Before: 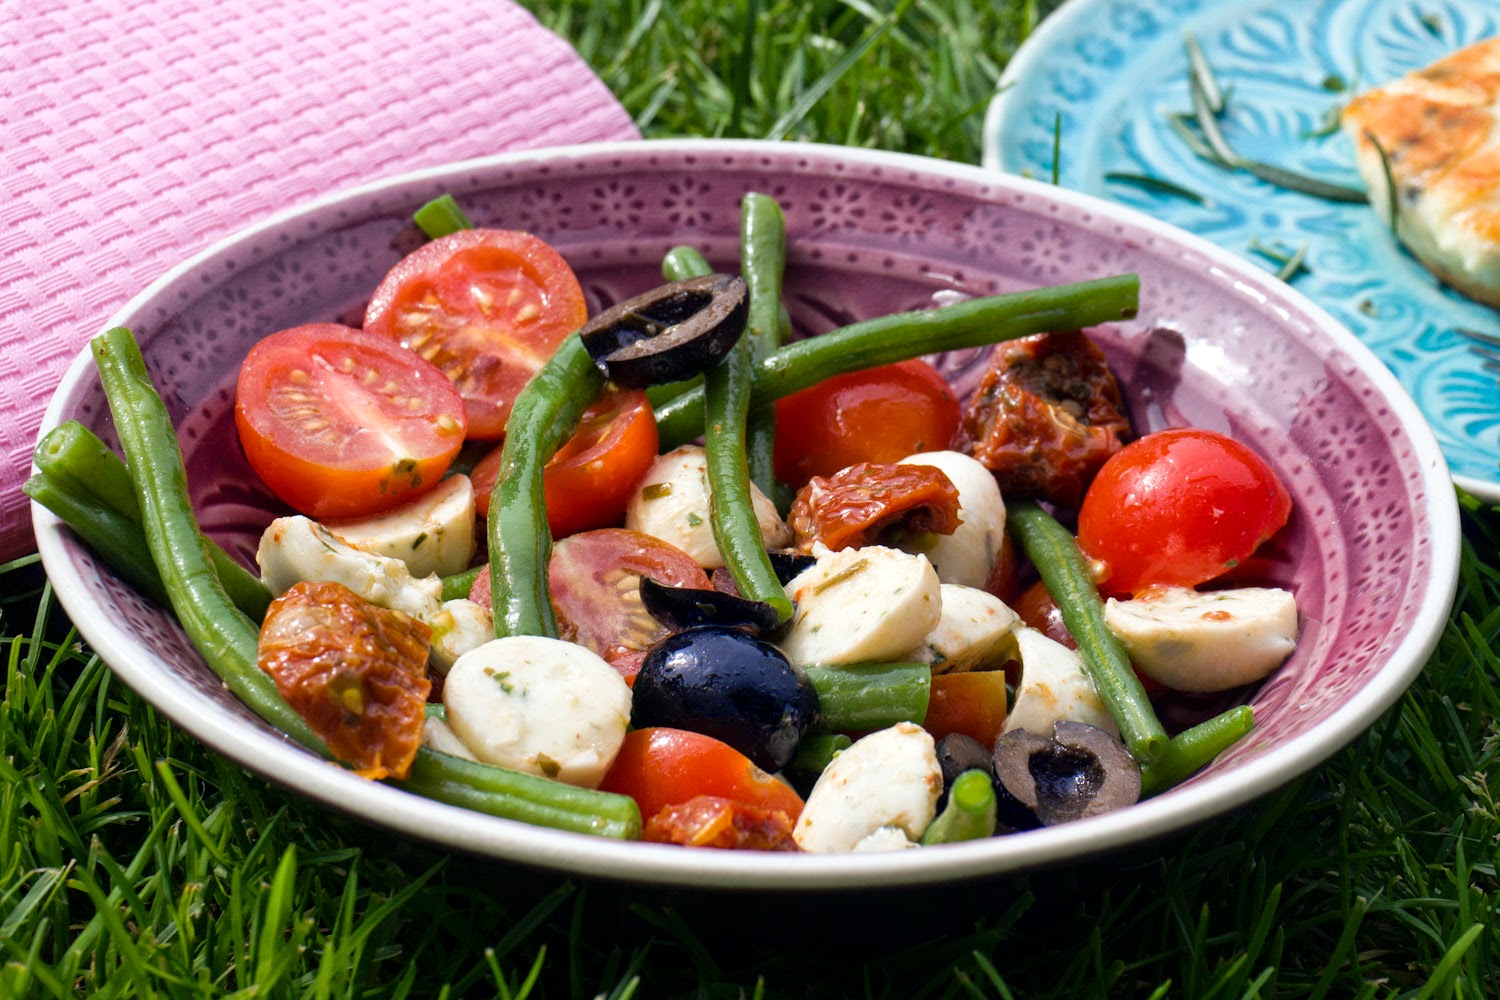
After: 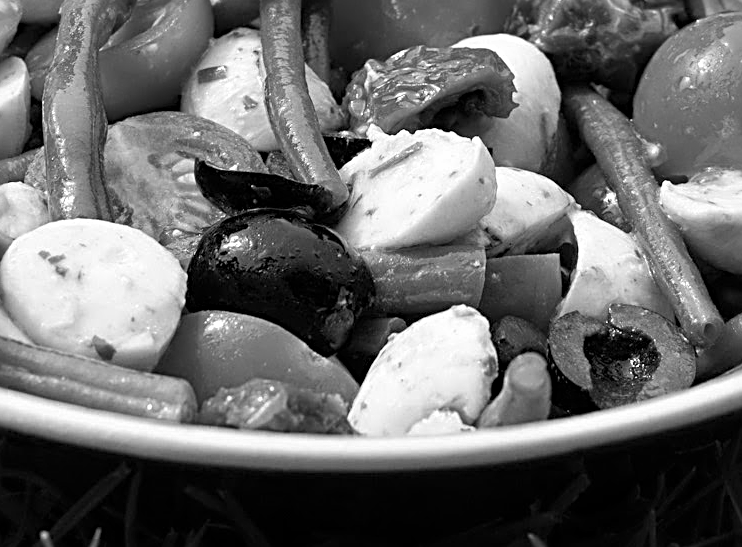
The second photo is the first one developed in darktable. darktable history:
crop: left 29.672%, top 41.786%, right 20.851%, bottom 3.487%
tone equalizer: on, module defaults
monochrome: on, module defaults
sharpen: radius 2.817, amount 0.715
